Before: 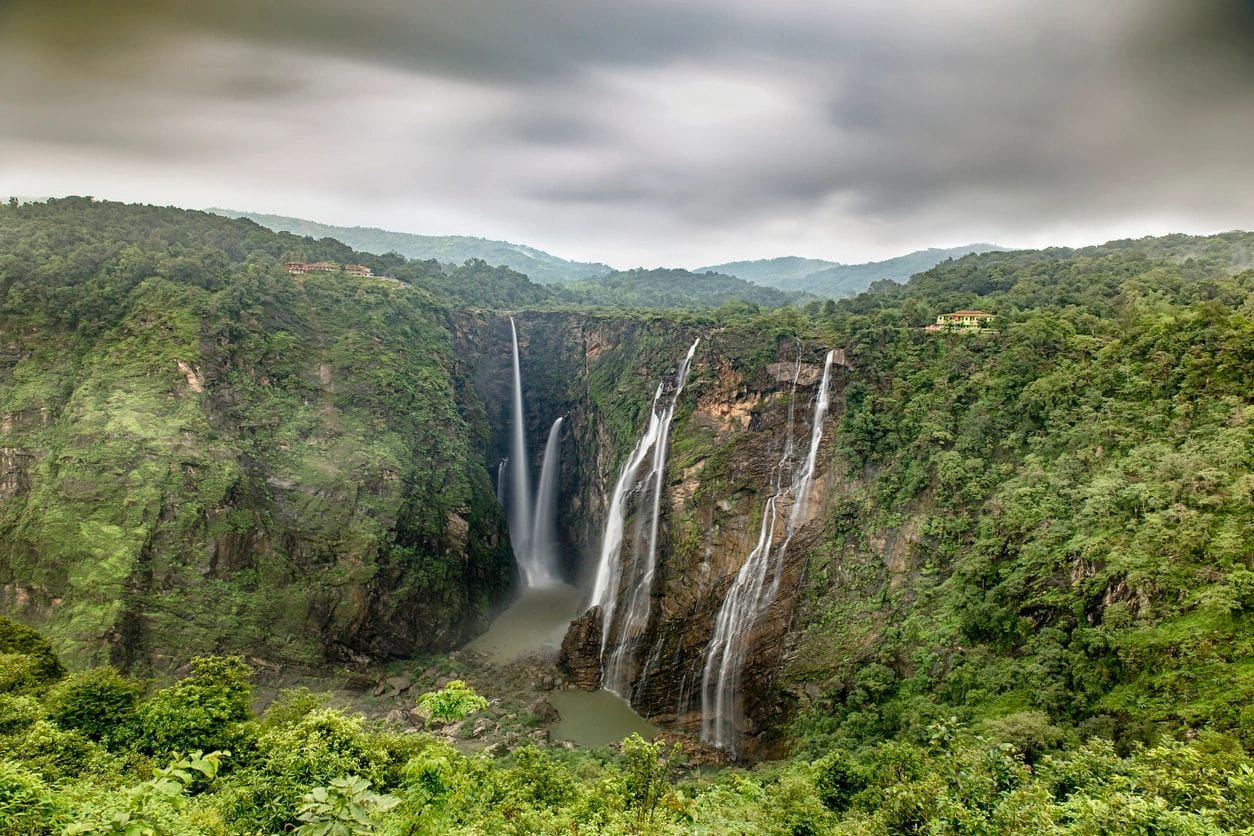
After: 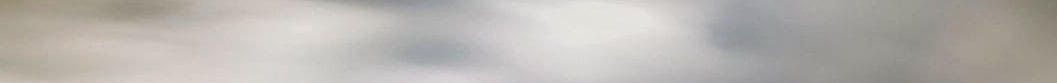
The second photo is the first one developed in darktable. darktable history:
crop and rotate: left 9.644%, top 9.491%, right 6.021%, bottom 80.509%
white balance: red 1.009, blue 0.985
